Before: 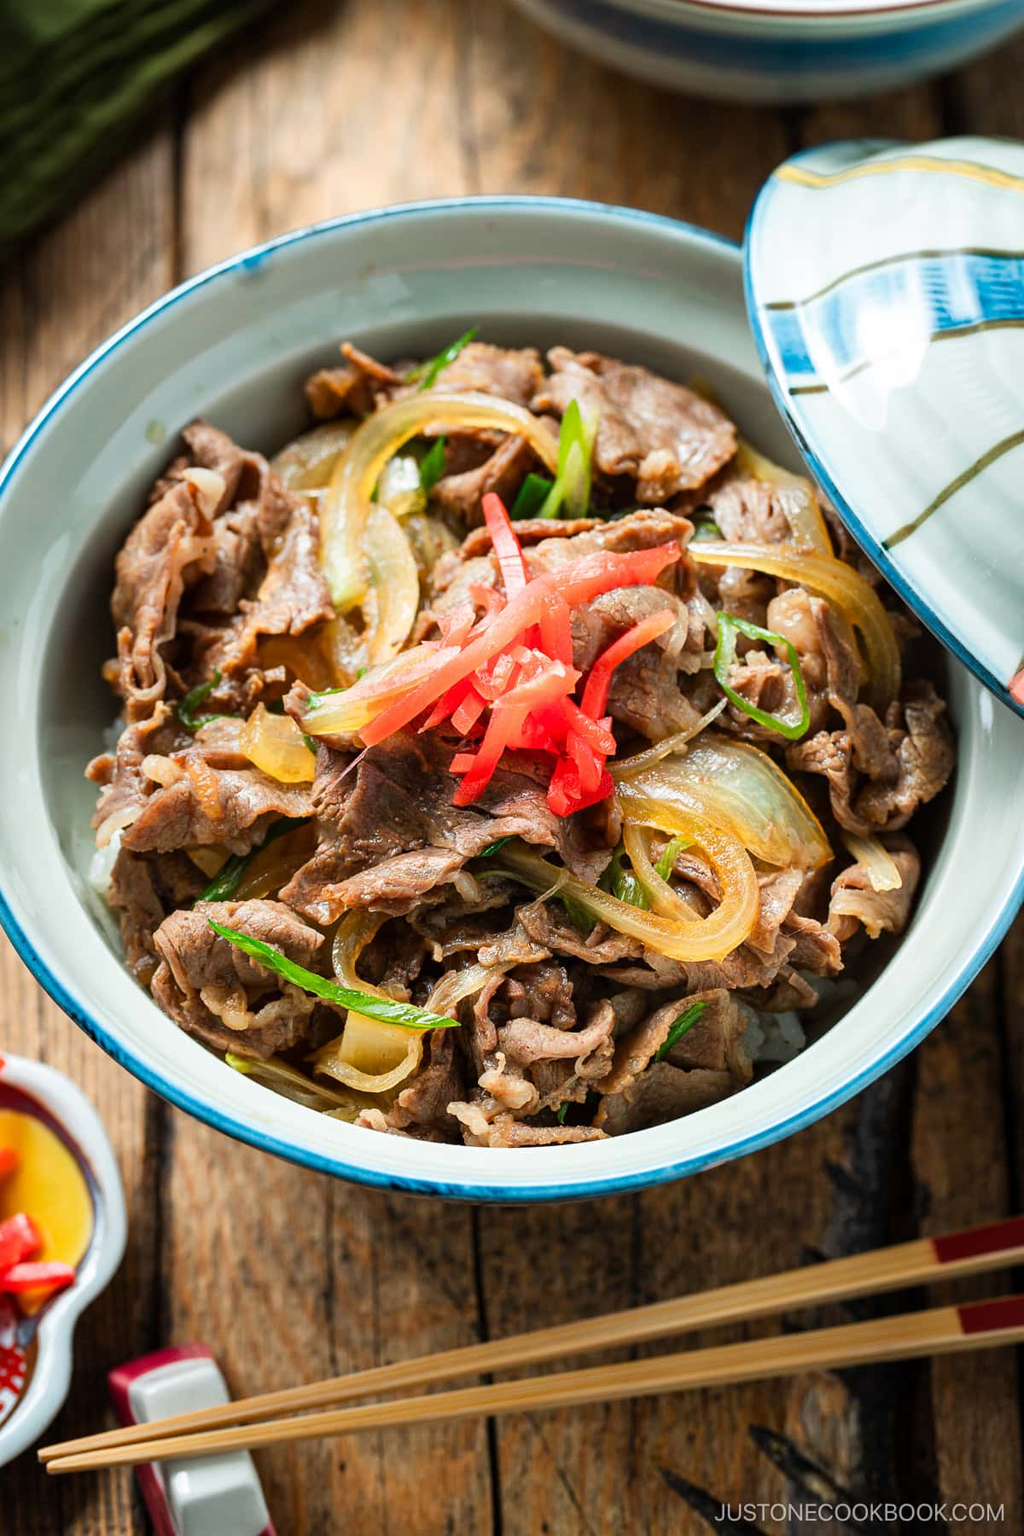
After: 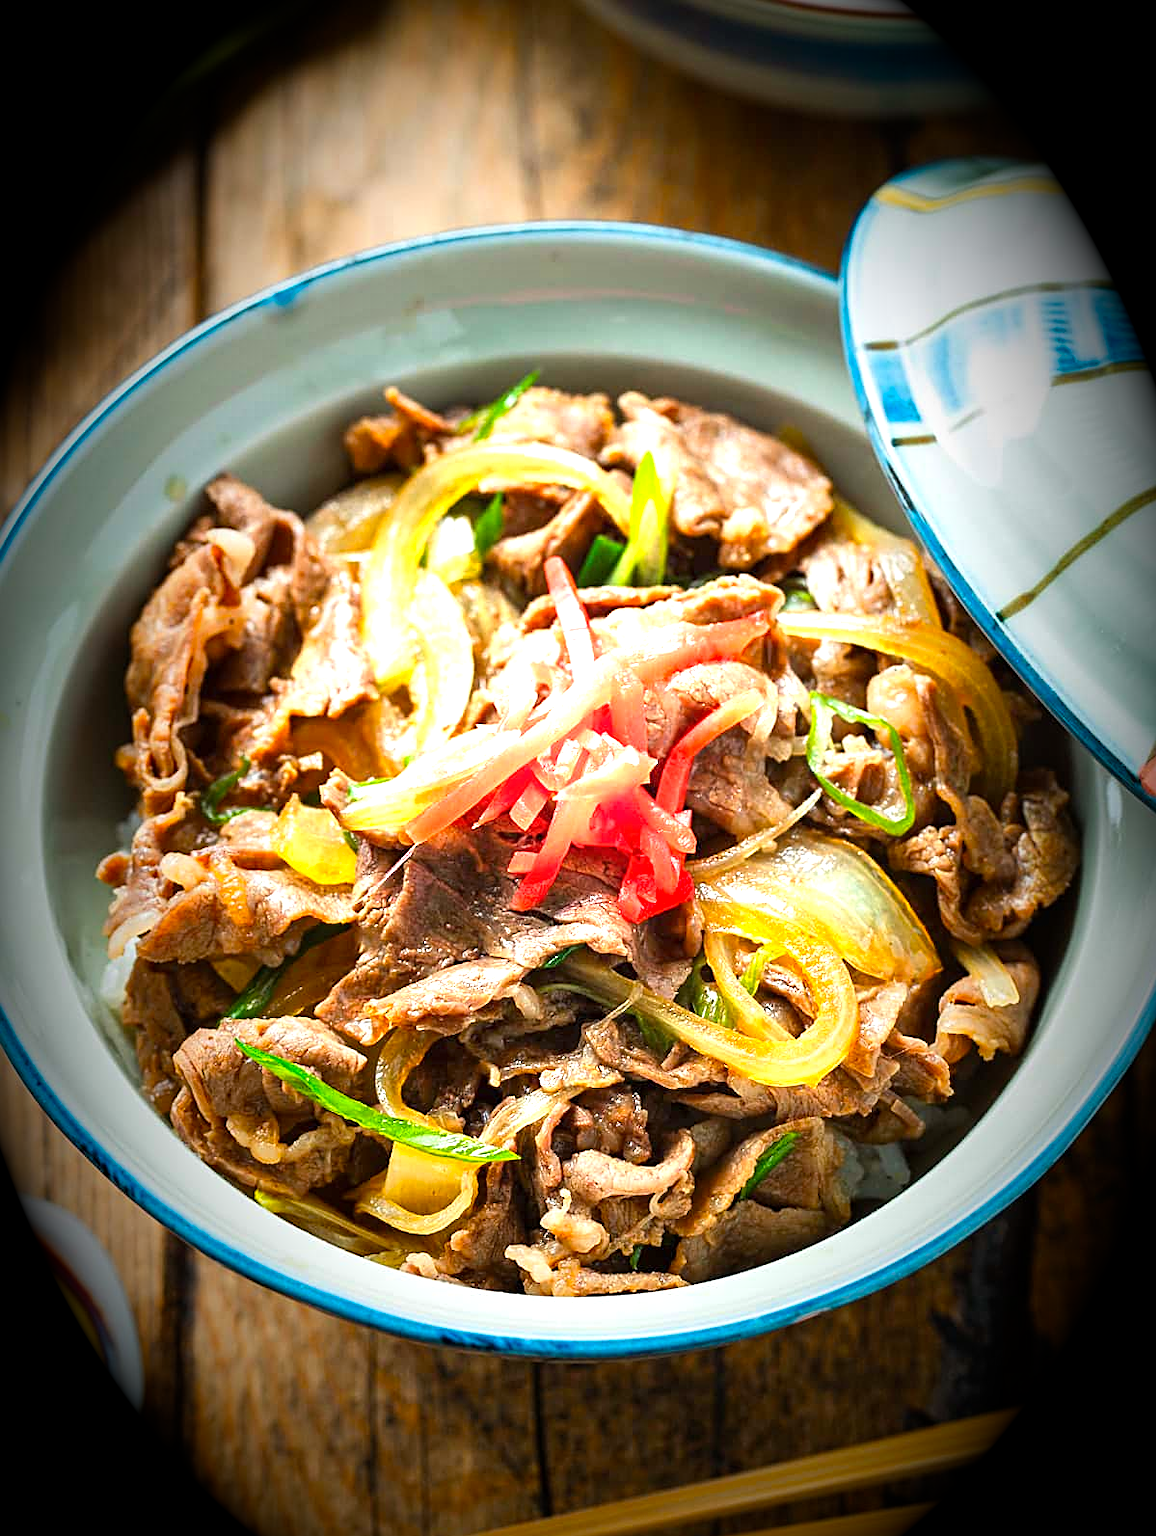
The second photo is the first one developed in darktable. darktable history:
crop and rotate: top 0%, bottom 11.49%
sharpen: on, module defaults
vignetting: fall-off start 15.9%, fall-off radius 100%, brightness -1, saturation 0.5, width/height ratio 0.719
exposure: black level correction 0, exposure 1.379 EV, compensate exposure bias true, compensate highlight preservation false
